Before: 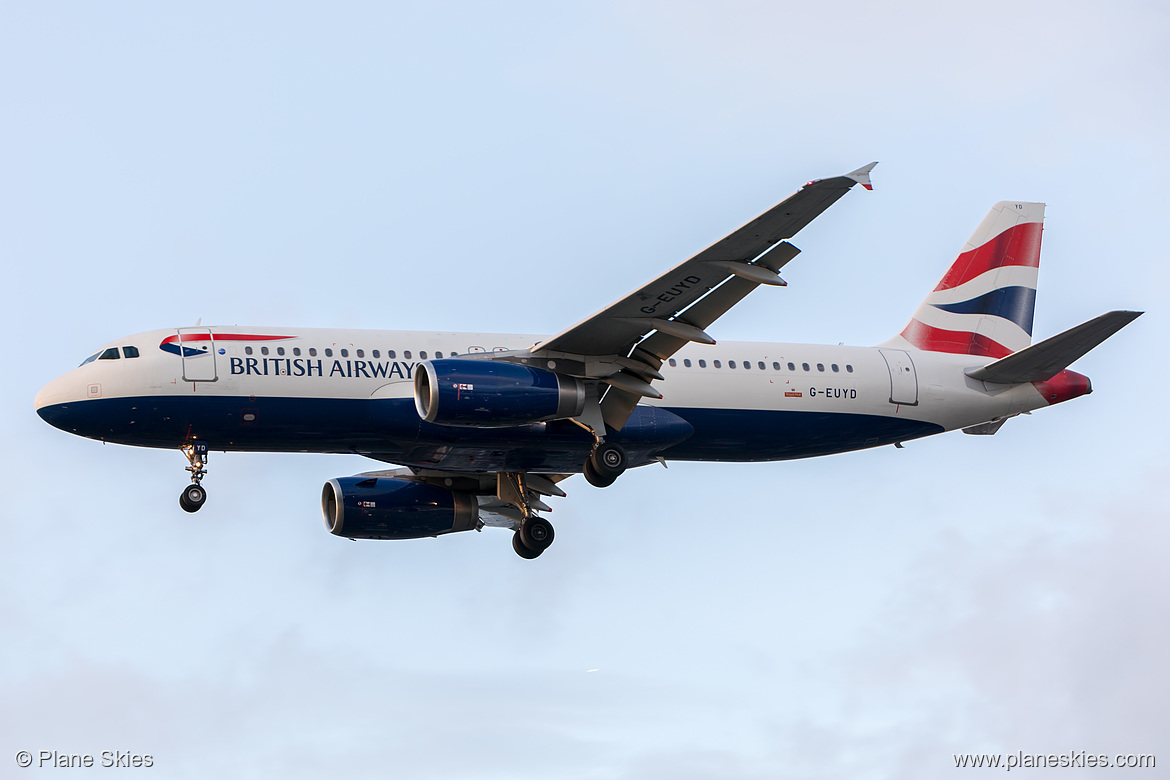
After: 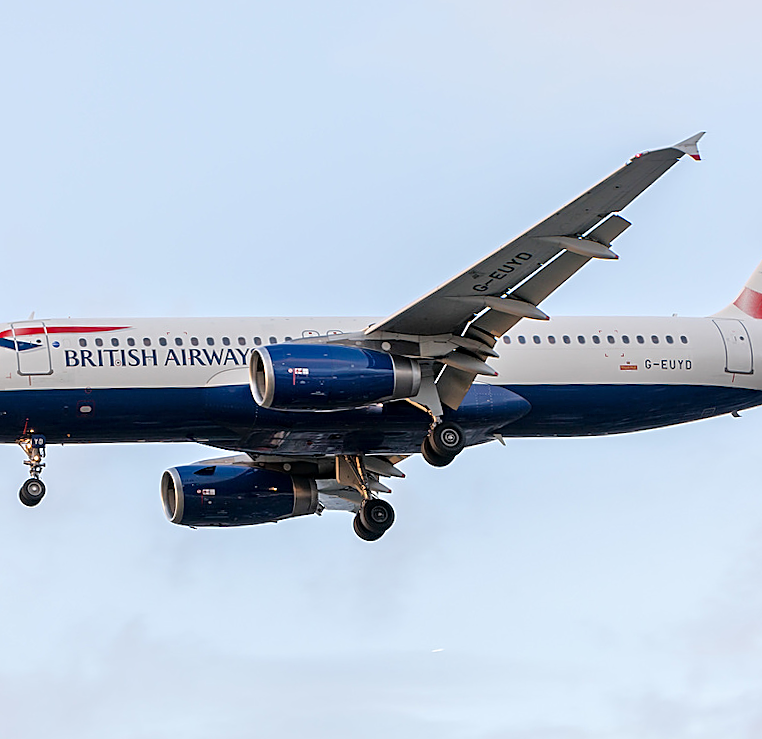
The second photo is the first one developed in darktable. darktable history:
tone equalizer: -7 EV 0.15 EV, -6 EV 0.6 EV, -5 EV 1.15 EV, -4 EV 1.33 EV, -3 EV 1.15 EV, -2 EV 0.6 EV, -1 EV 0.15 EV, mask exposure compensation -0.5 EV
crop and rotate: left 13.342%, right 19.991%
sharpen: on, module defaults
rotate and perspective: rotation -2°, crop left 0.022, crop right 0.978, crop top 0.049, crop bottom 0.951
